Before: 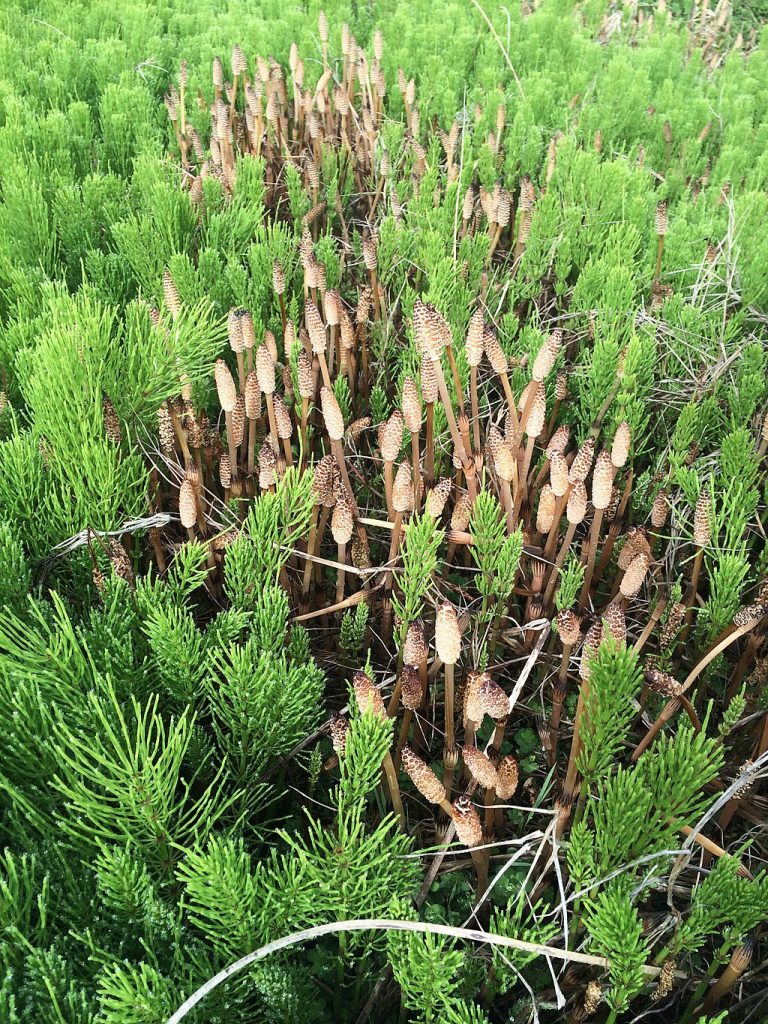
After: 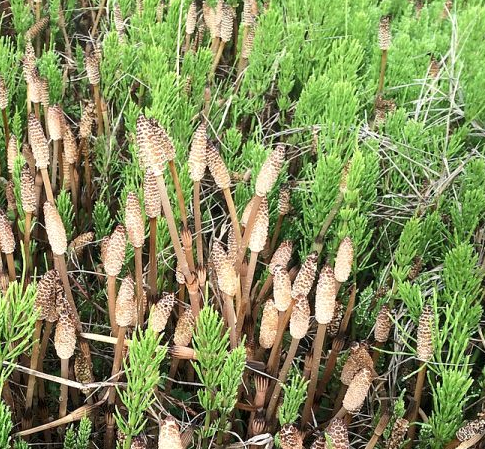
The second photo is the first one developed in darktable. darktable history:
local contrast: highlights 107%, shadows 99%, detail 119%, midtone range 0.2
crop: left 36.109%, top 18.157%, right 0.674%, bottom 37.926%
